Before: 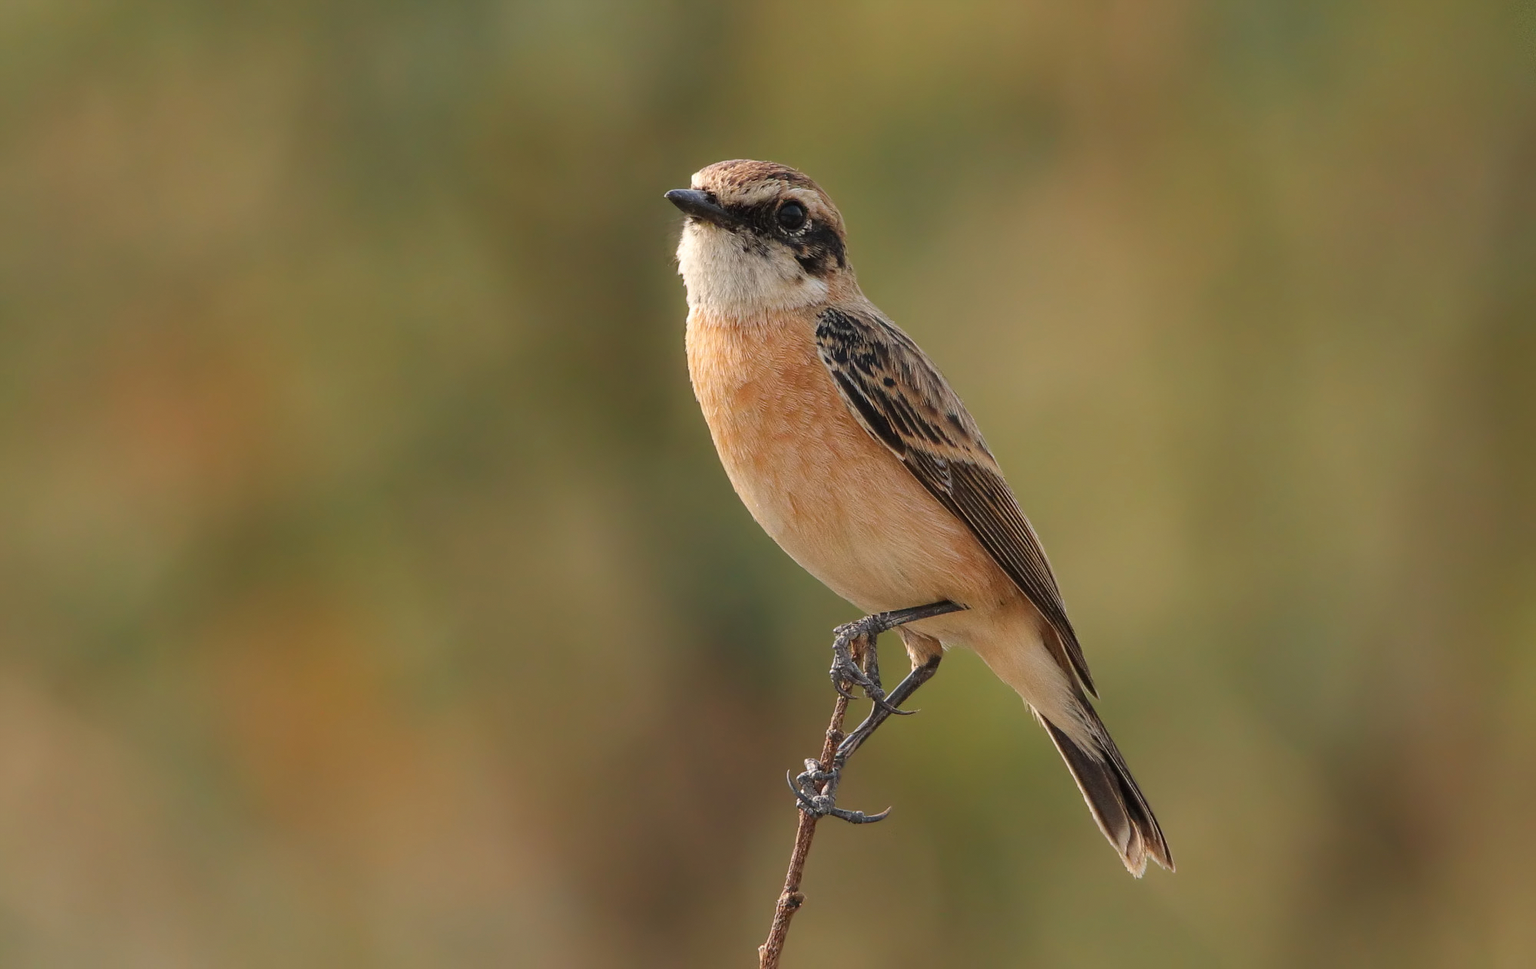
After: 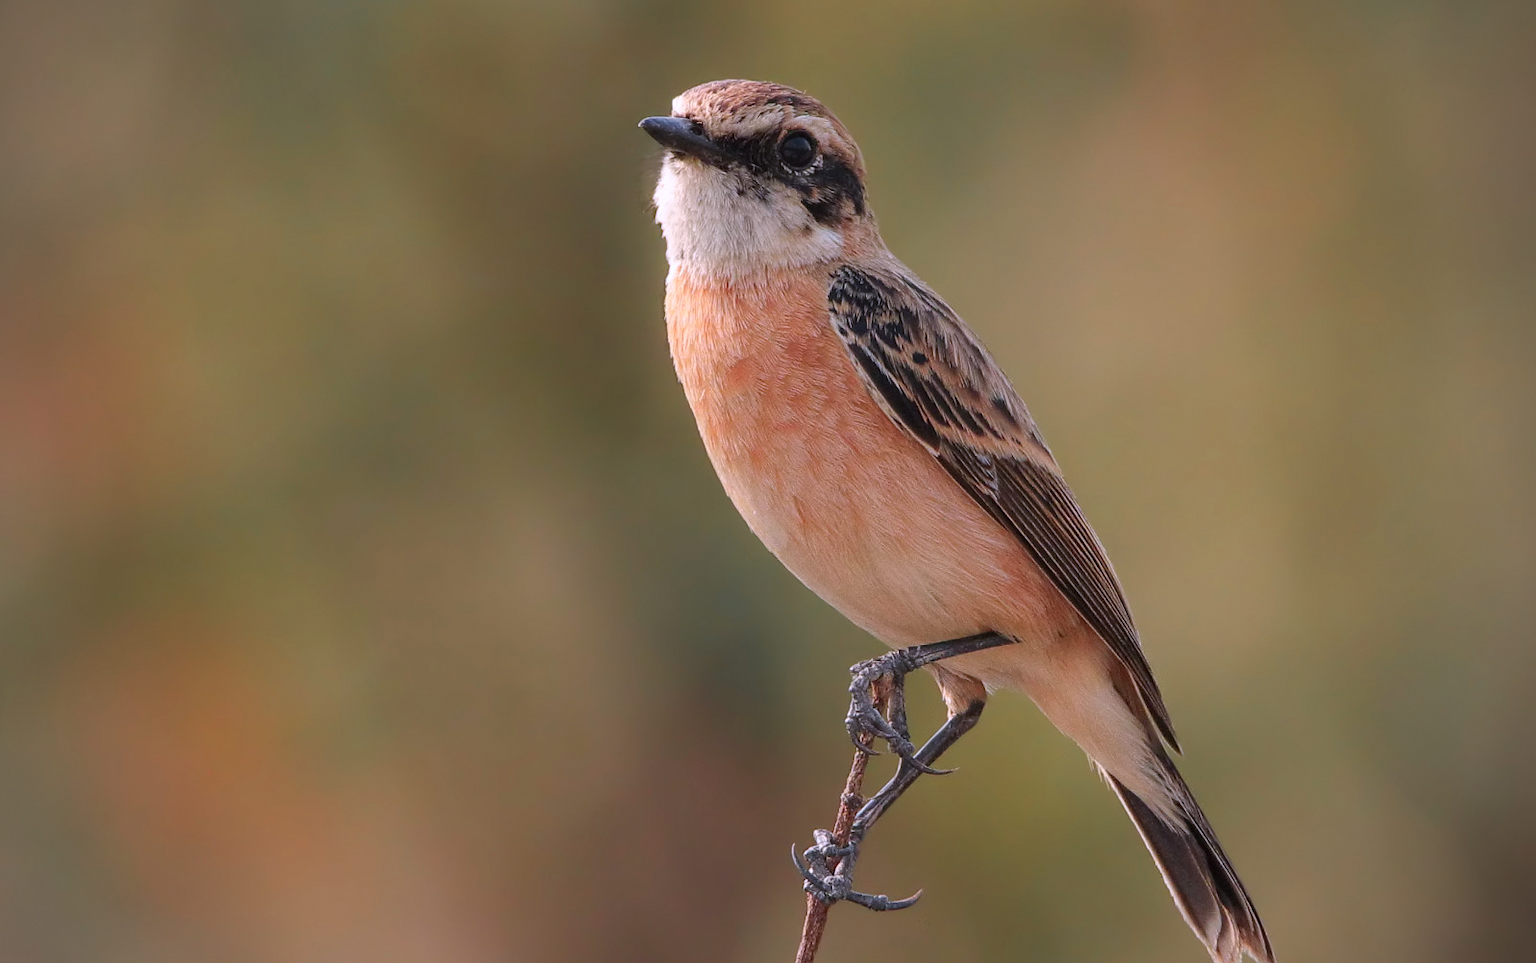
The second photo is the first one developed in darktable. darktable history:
color calibration: illuminant as shot in camera, x 0.362, y 0.385, temperature 4535.6 K
crop and rotate: left 10.082%, top 9.942%, right 9.981%, bottom 10.597%
color zones: curves: ch1 [(0.263, 0.53) (0.376, 0.287) (0.487, 0.512) (0.748, 0.547) (1, 0.513)]; ch2 [(0.262, 0.45) (0.751, 0.477)]
vignetting: fall-off radius 63.23%
